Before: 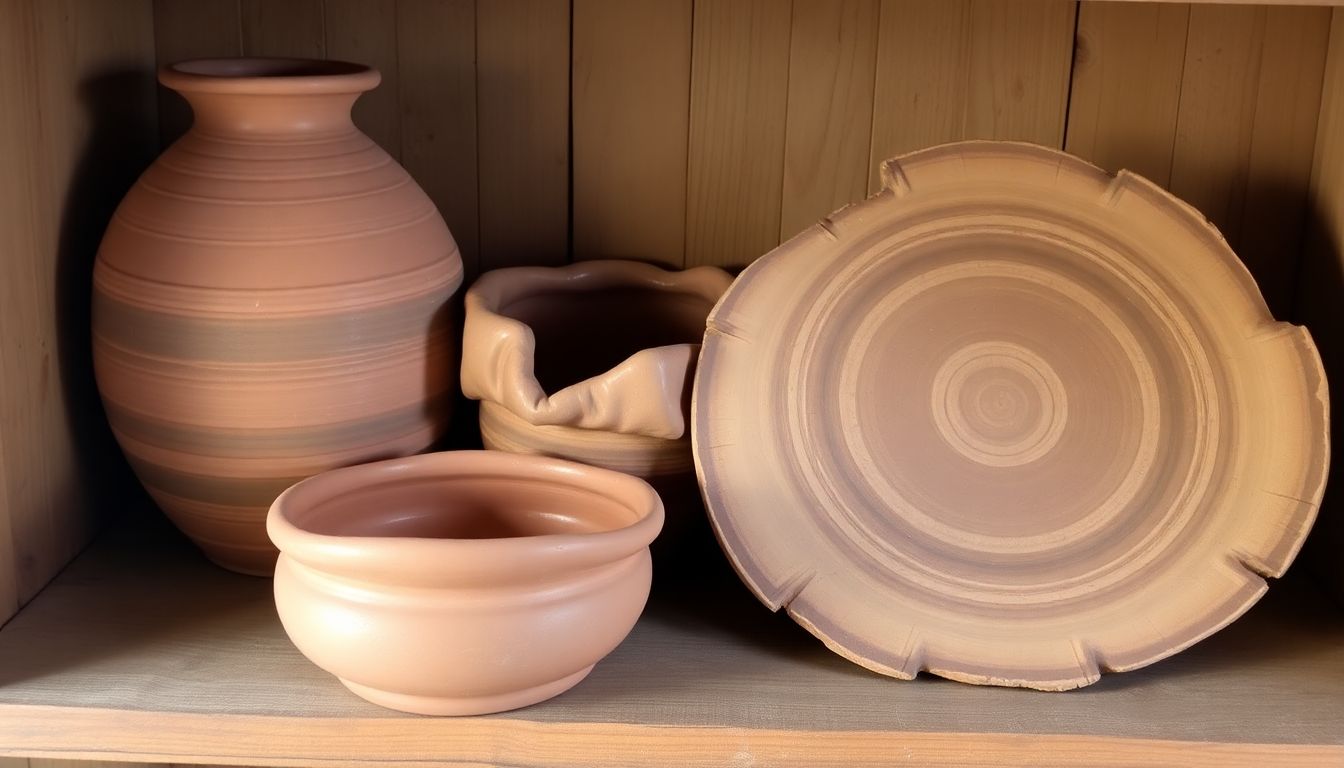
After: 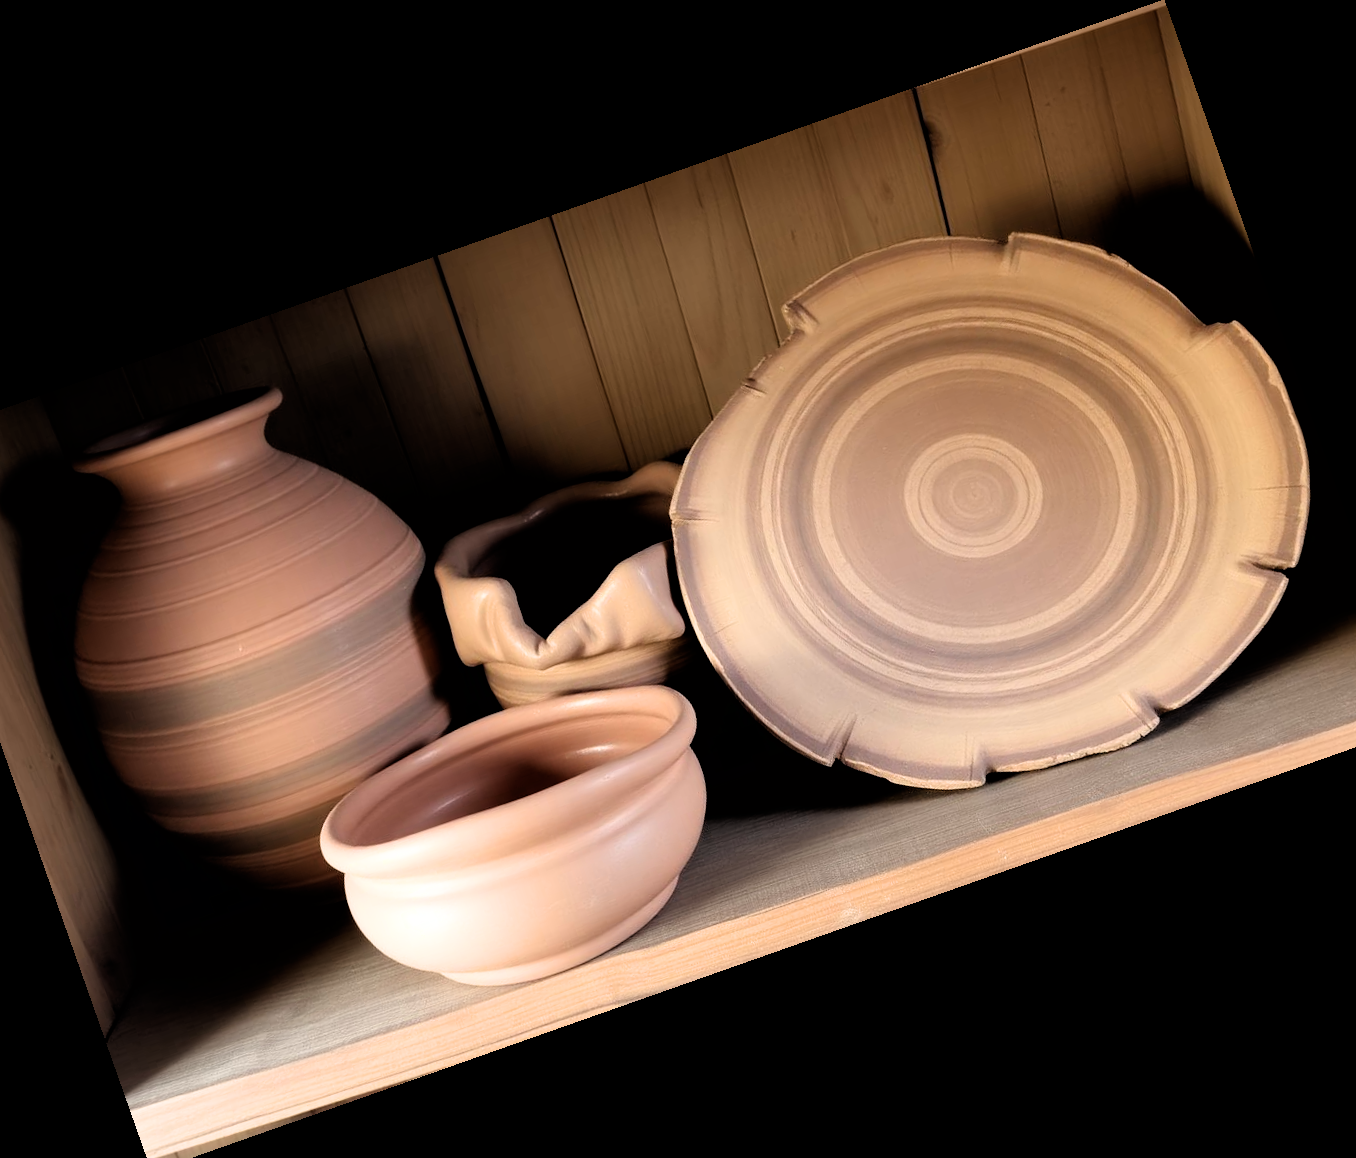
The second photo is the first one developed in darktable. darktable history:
filmic rgb: black relative exposure -3.64 EV, white relative exposure 2.44 EV, hardness 3.29
crop and rotate: angle 19.43°, left 6.812%, right 4.125%, bottom 1.087%
rotate and perspective: automatic cropping off
